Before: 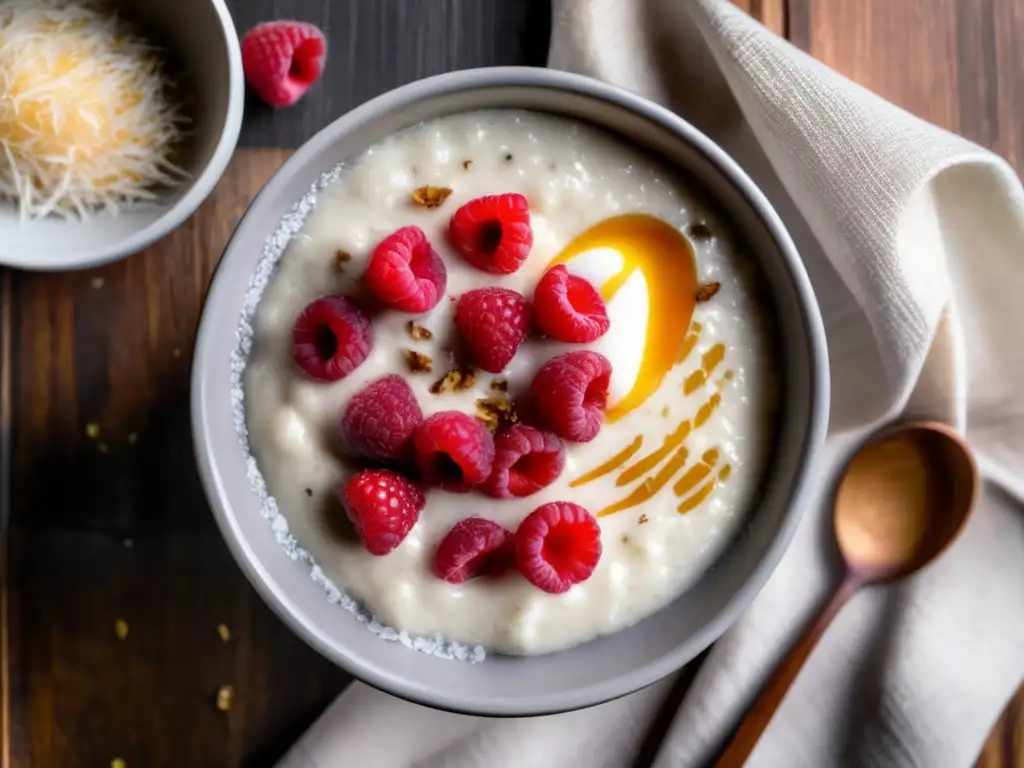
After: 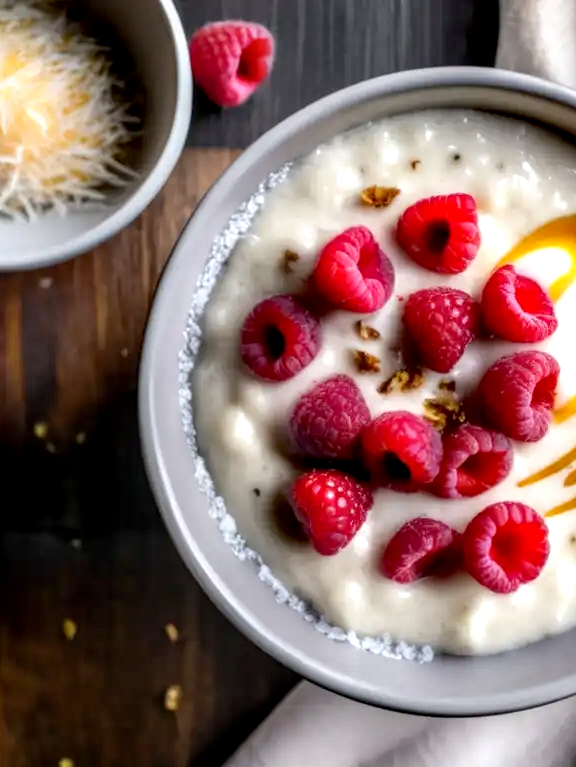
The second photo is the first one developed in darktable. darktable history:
local contrast: highlights 25%, detail 130%
exposure: black level correction 0.003, exposure 0.383 EV, compensate highlight preservation false
crop: left 5.114%, right 38.589%
